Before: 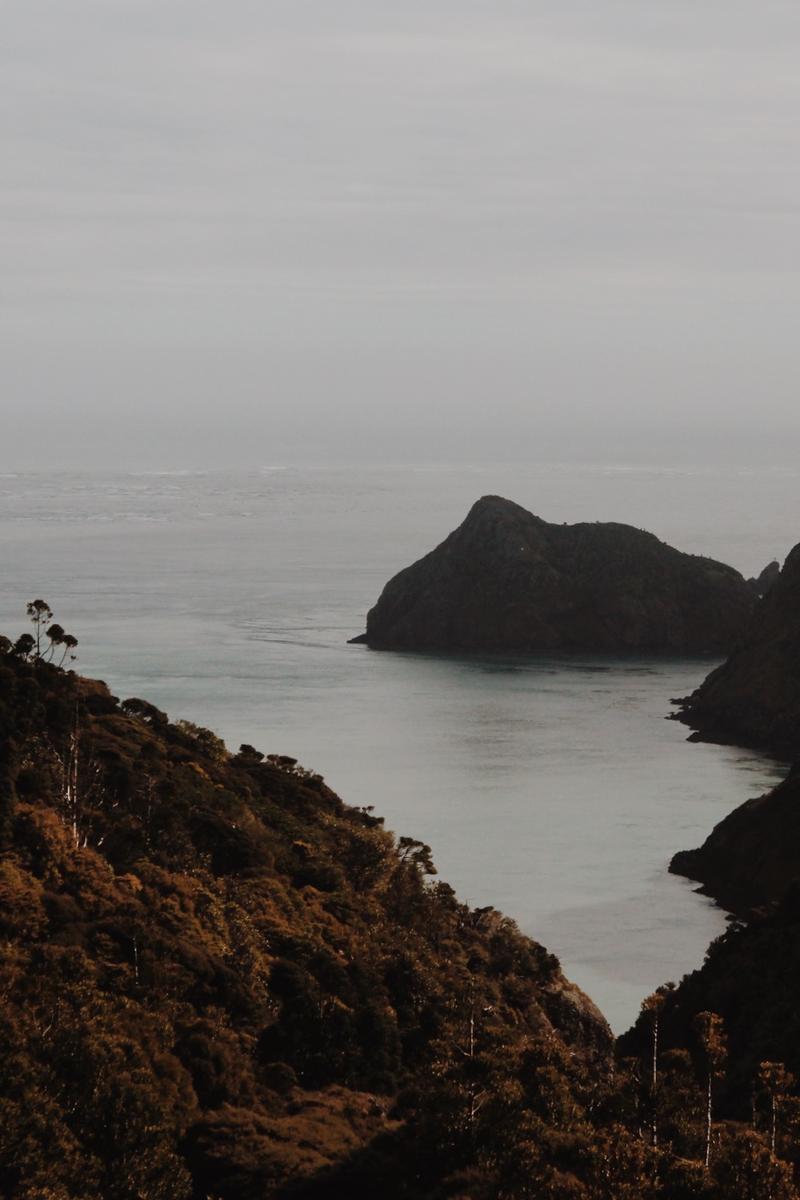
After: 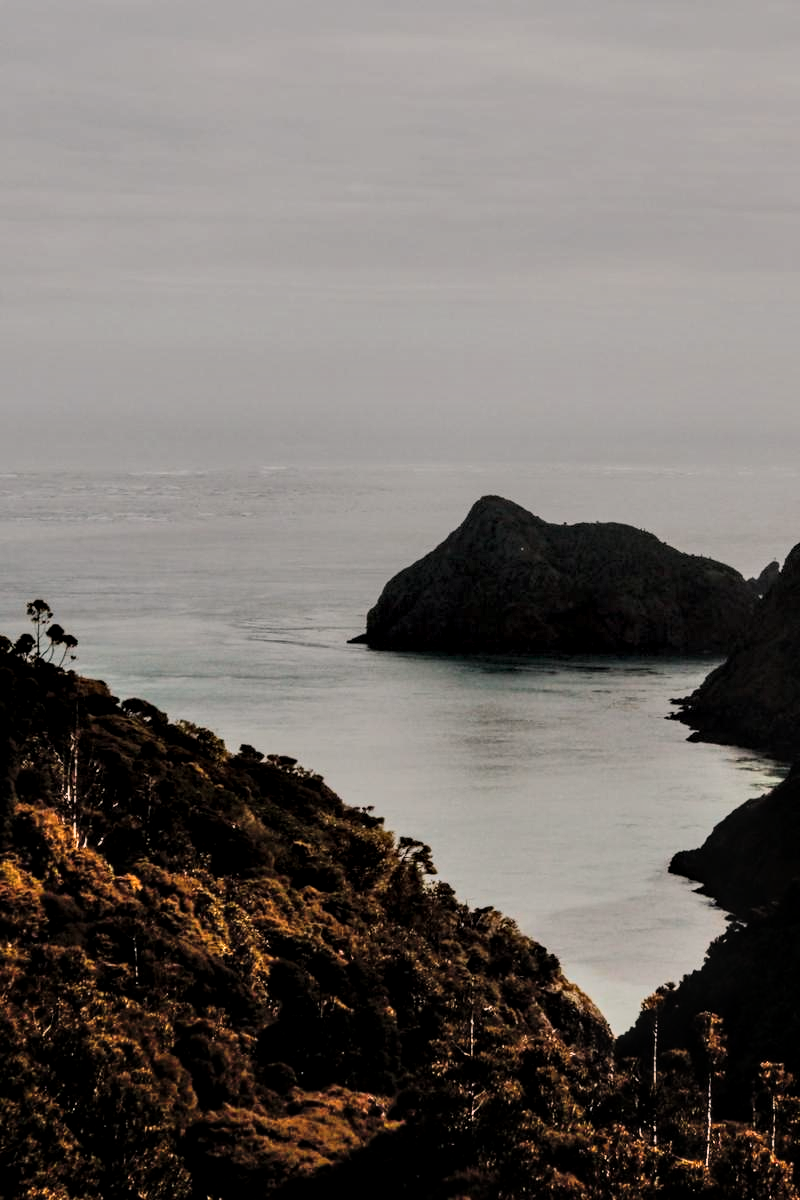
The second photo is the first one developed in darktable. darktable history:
filmic rgb: black relative exposure -7.32 EV, white relative exposure 5.09 EV, hardness 3.2
local contrast: detail 160%
shadows and highlights: soften with gaussian
color balance rgb: shadows lift › chroma 1%, shadows lift › hue 217.2°, power › hue 310.8°, highlights gain › chroma 1%, highlights gain › hue 54°, global offset › luminance 0.5%, global offset › hue 171.6°, perceptual saturation grading › global saturation 14.09%, perceptual saturation grading › highlights -25%, perceptual saturation grading › shadows 30%, perceptual brilliance grading › highlights 13.42%, perceptual brilliance grading › mid-tones 8.05%, perceptual brilliance grading › shadows -17.45%, global vibrance 25%
